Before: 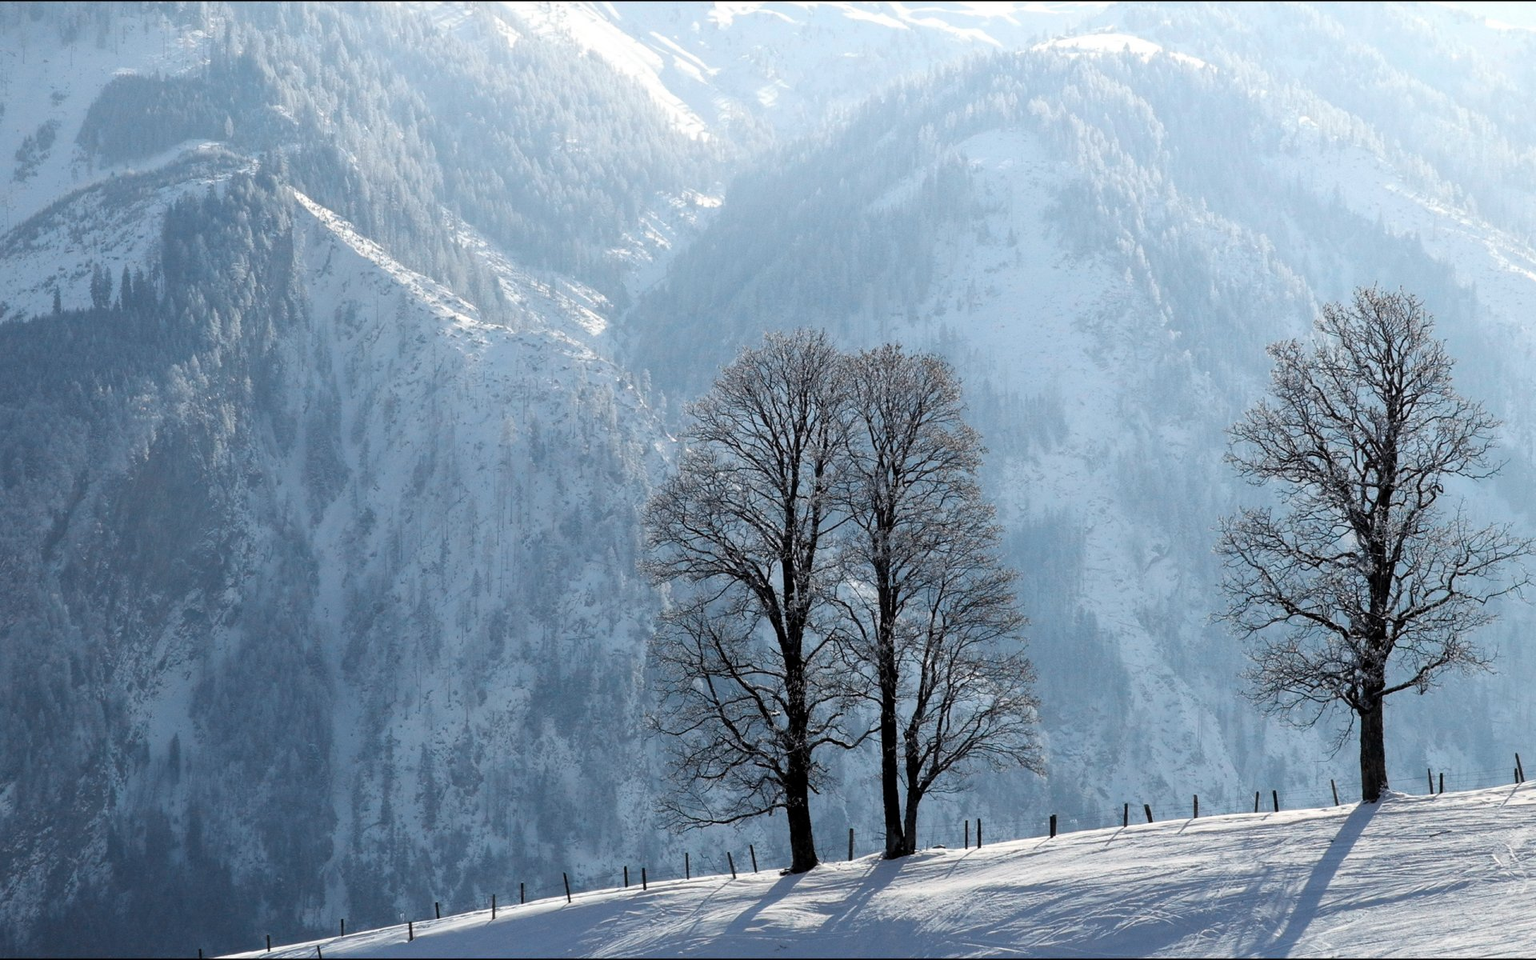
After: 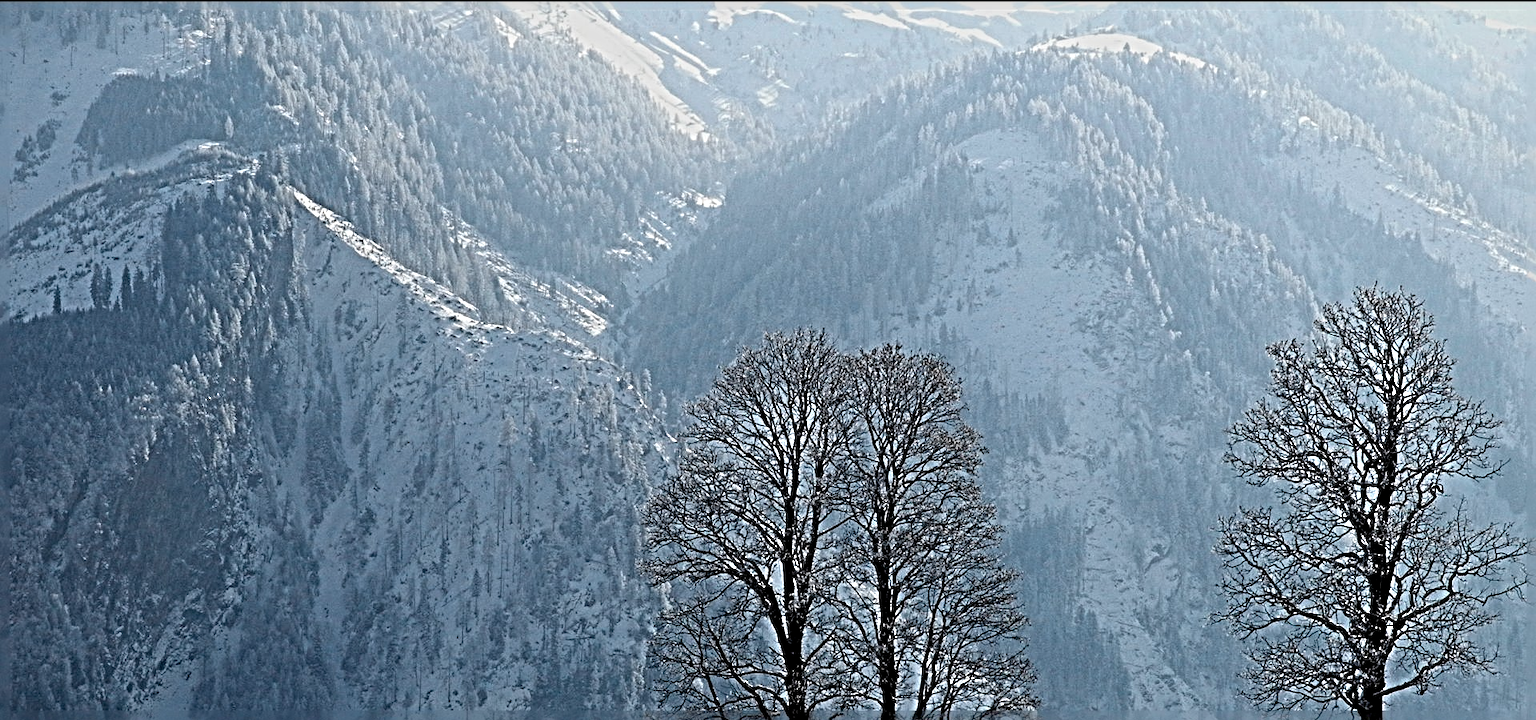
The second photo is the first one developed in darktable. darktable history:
exposure: black level correction 0.009, exposure -0.615 EV, compensate highlight preservation false
levels: levels [0, 0.474, 0.947]
sharpen: radius 6.291, amount 1.807, threshold 0.108
crop: bottom 24.989%
